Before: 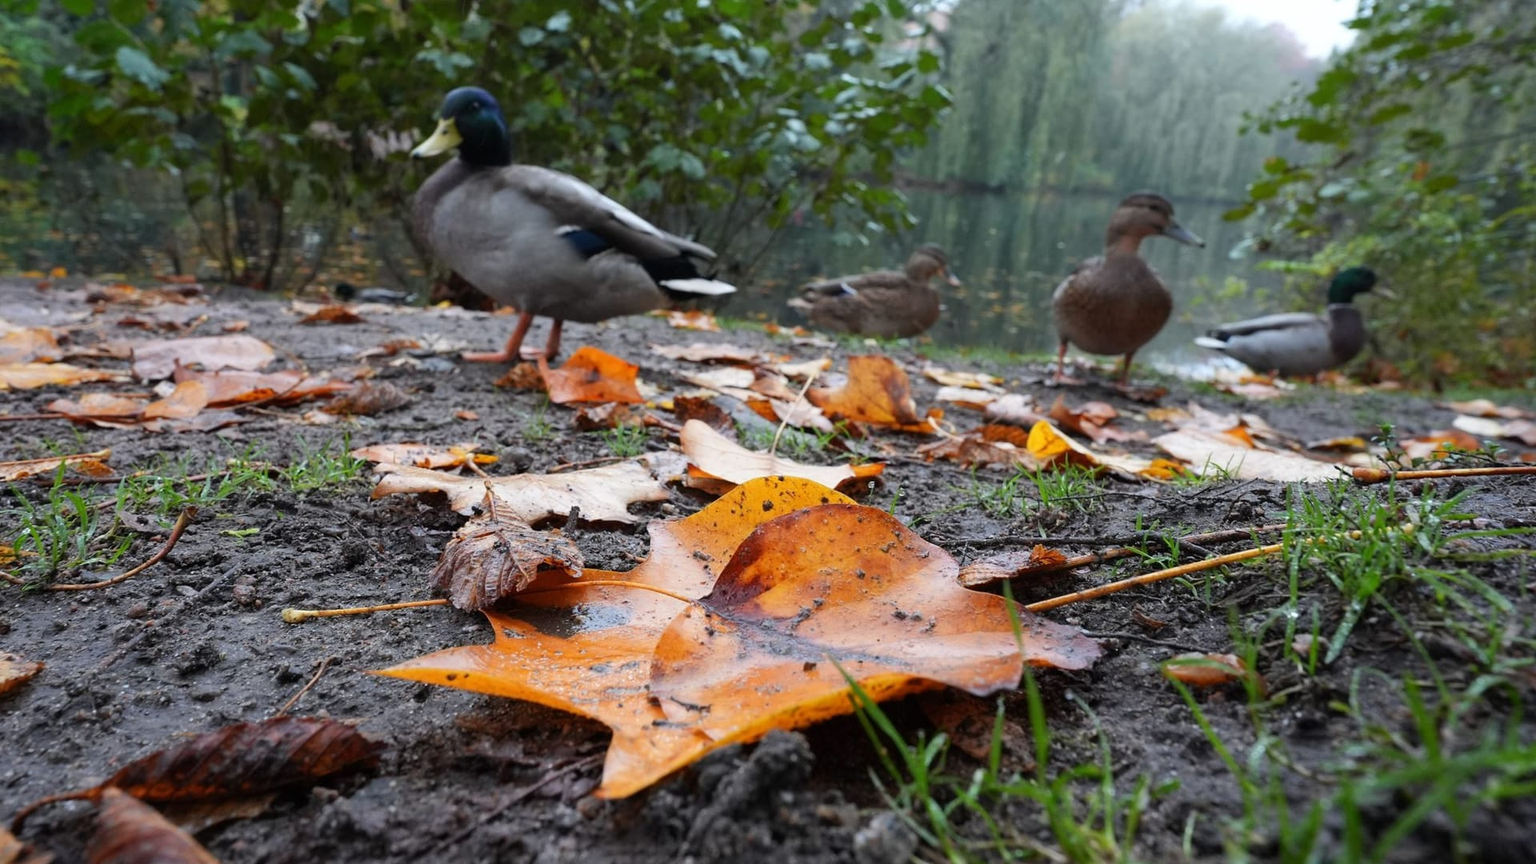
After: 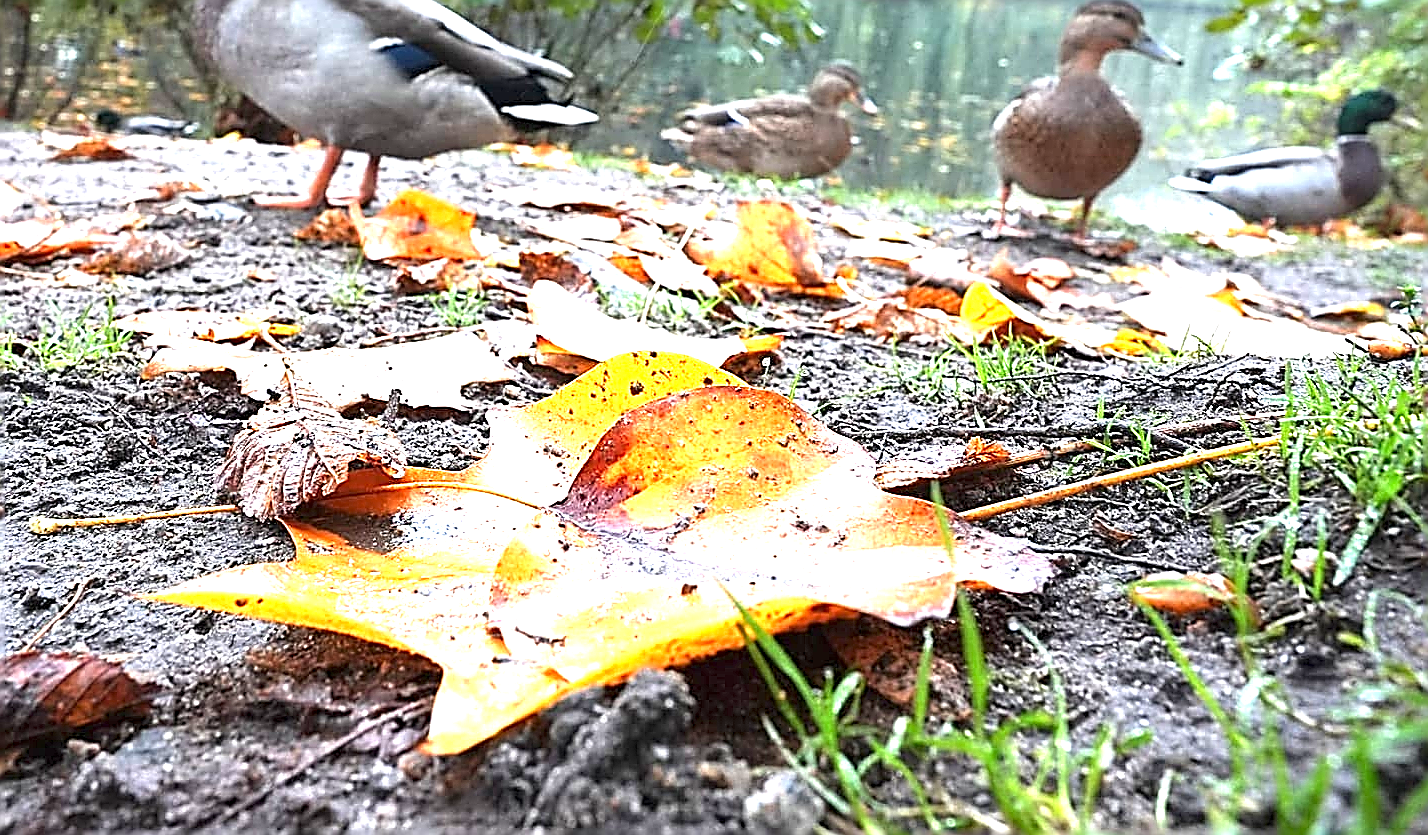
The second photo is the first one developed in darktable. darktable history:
crop: left 16.828%, top 22.644%, right 8.793%
exposure: exposure 2.018 EV, compensate highlight preservation false
sharpen: amount 1.986
